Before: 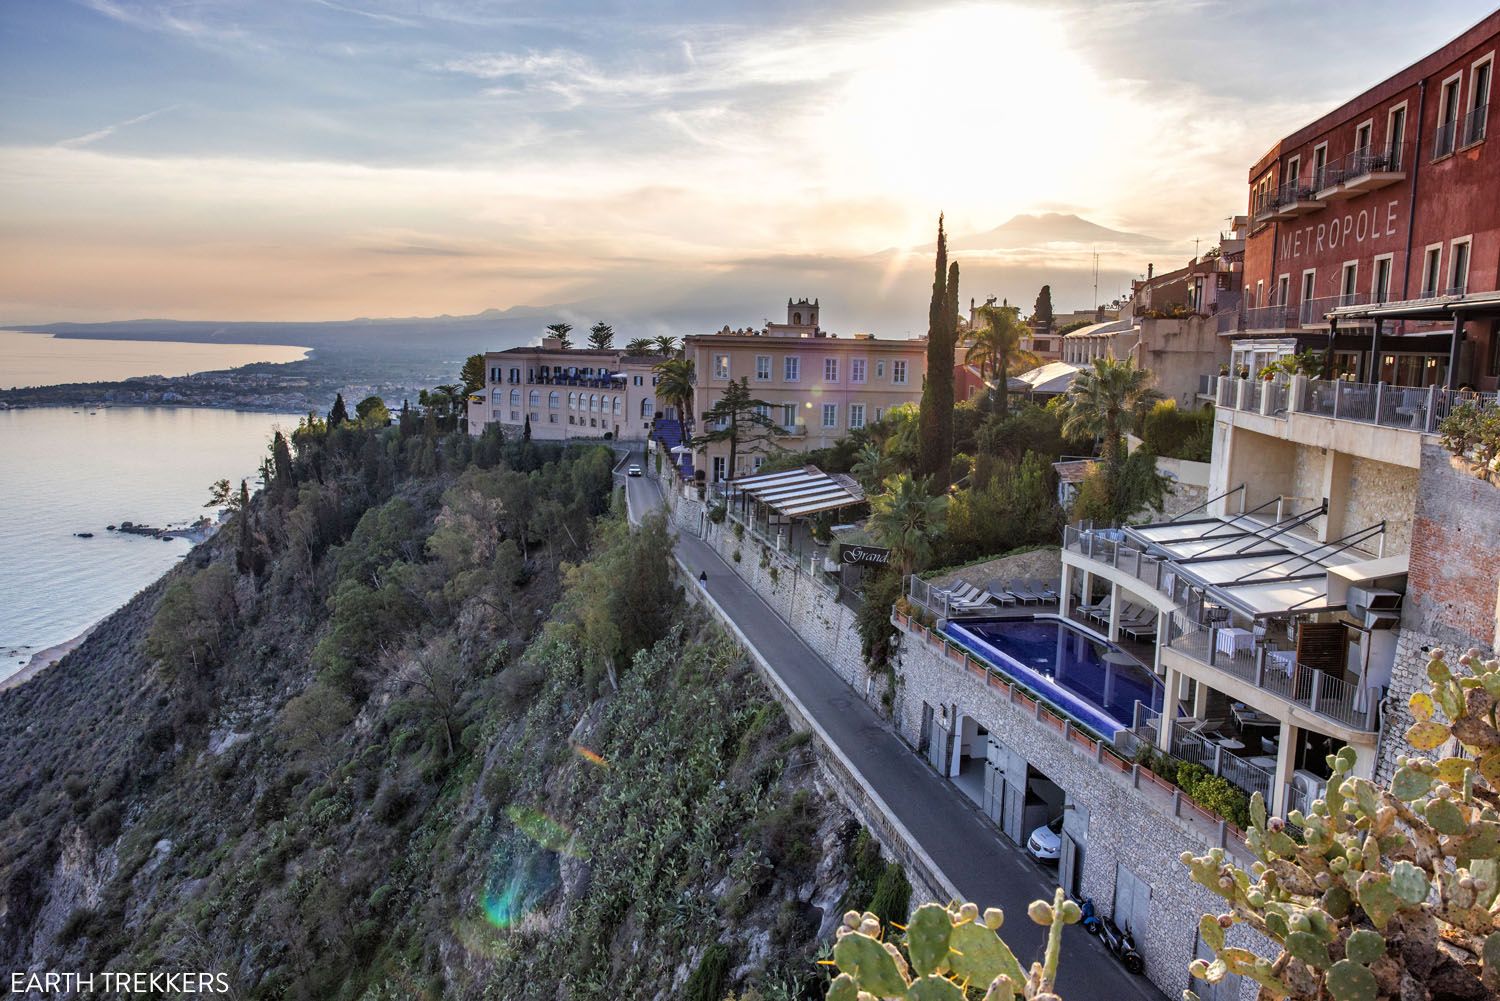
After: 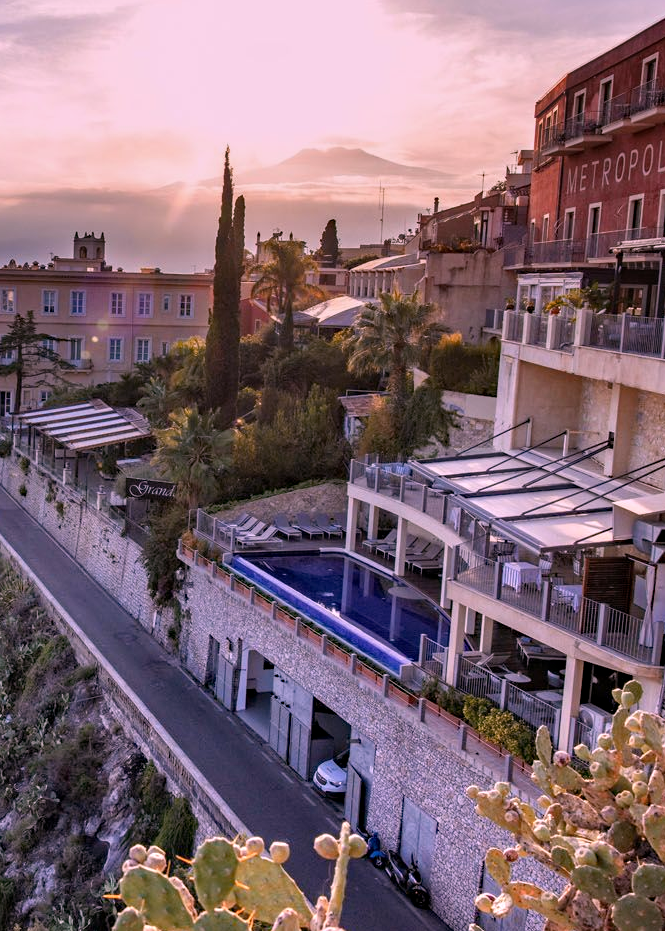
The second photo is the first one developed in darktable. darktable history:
haze removal: strength 0.29, distance 0.25, compatibility mode true, adaptive false
crop: left 47.628%, top 6.643%, right 7.874%
white balance: red 1.188, blue 1.11
color zones: curves: ch1 [(0, 0.469) (0.072, 0.457) (0.243, 0.494) (0.429, 0.5) (0.571, 0.5) (0.714, 0.5) (0.857, 0.5) (1, 0.469)]; ch2 [(0, 0.499) (0.143, 0.467) (0.242, 0.436) (0.429, 0.493) (0.571, 0.5) (0.714, 0.5) (0.857, 0.5) (1, 0.499)]
graduated density: rotation -0.352°, offset 57.64
